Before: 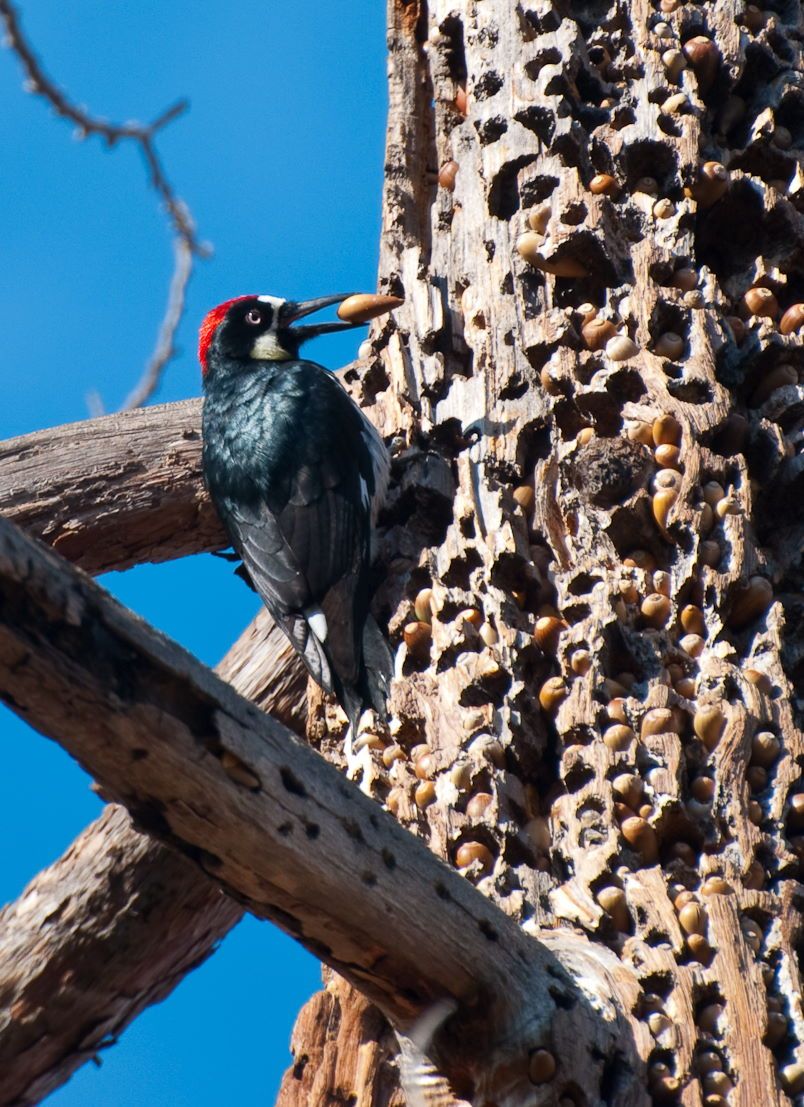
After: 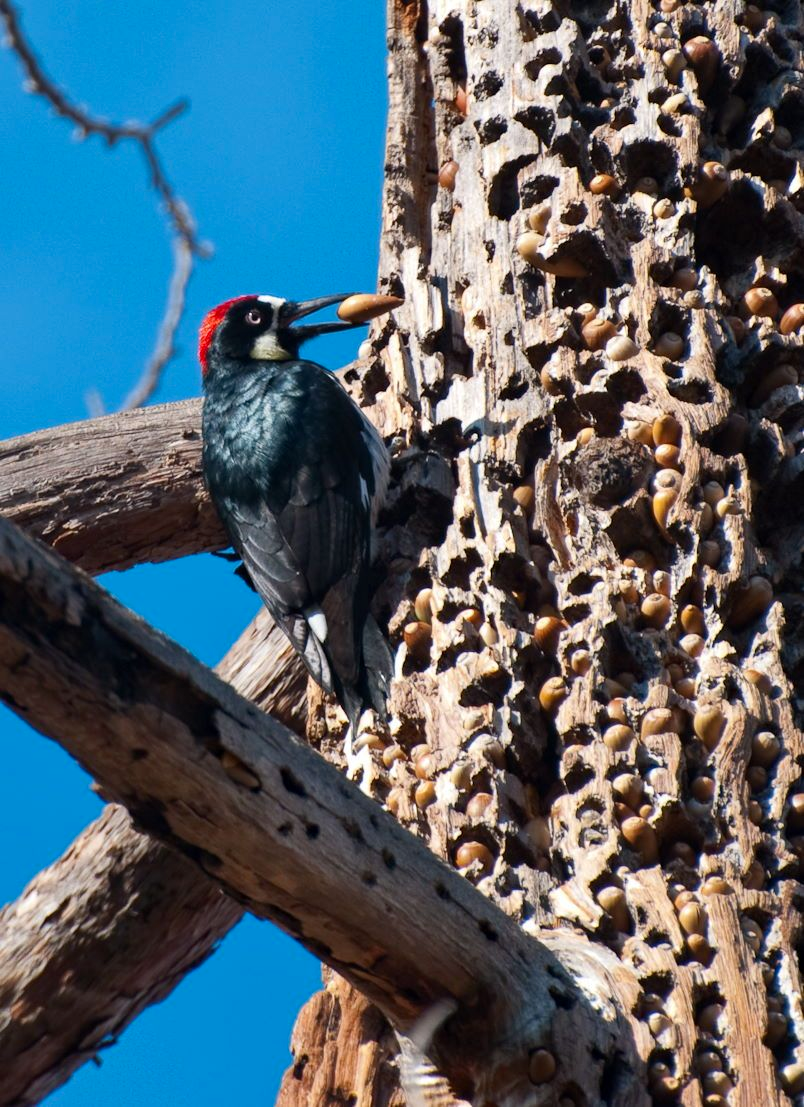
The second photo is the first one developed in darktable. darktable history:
haze removal: strength 0.124, distance 0.256, compatibility mode true, adaptive false
